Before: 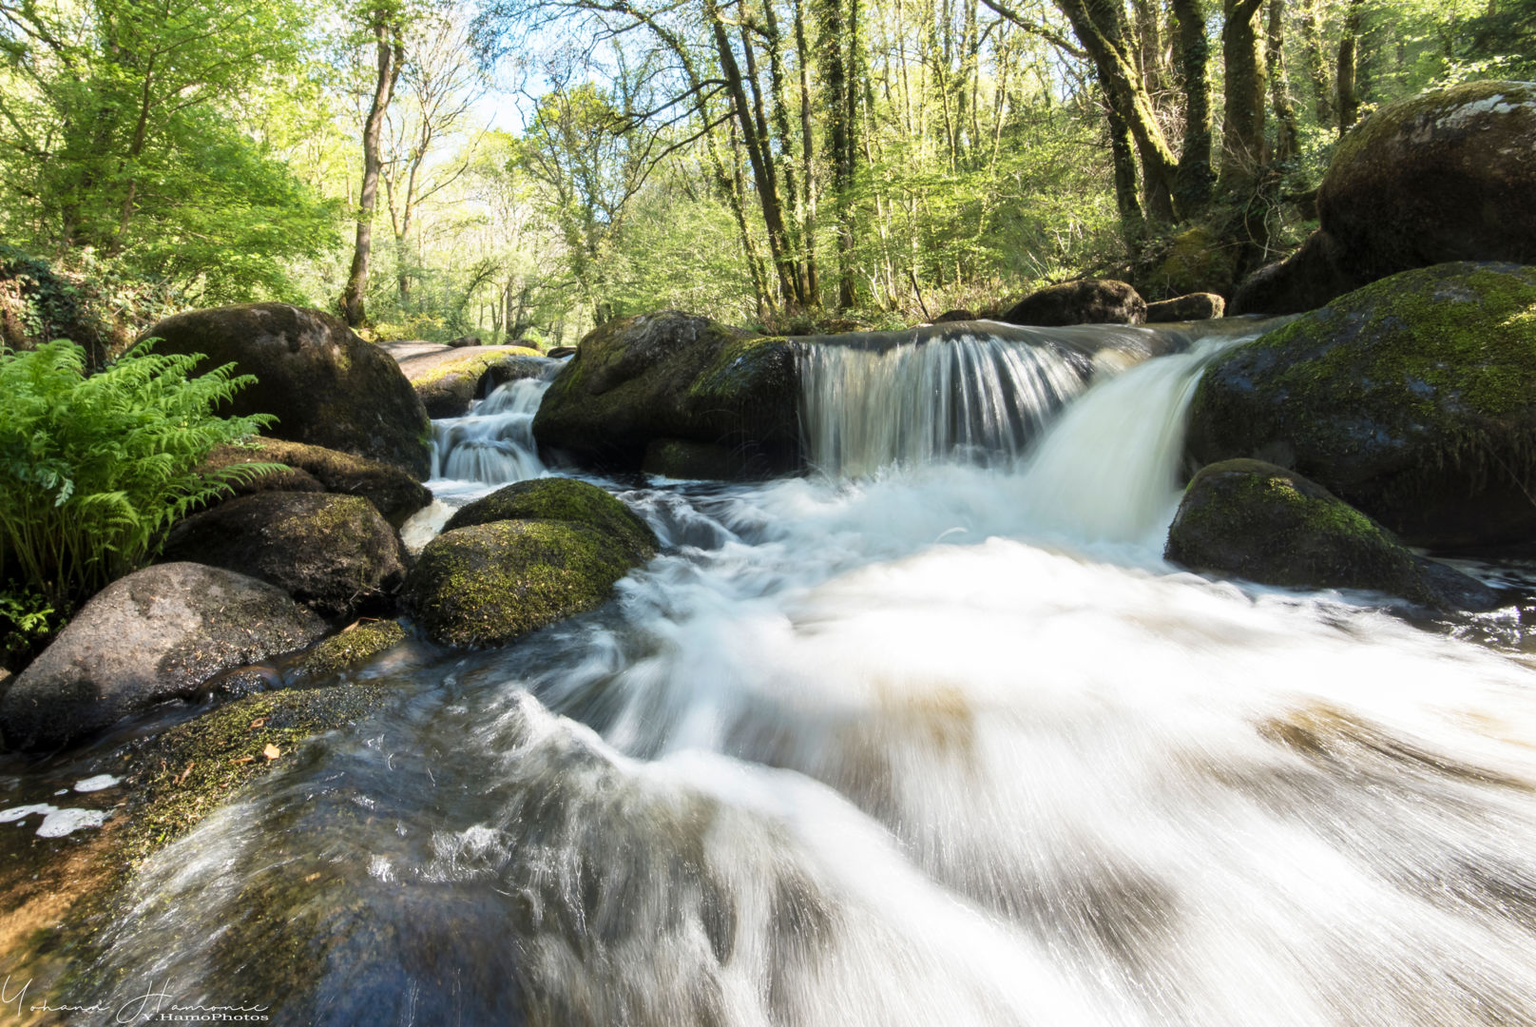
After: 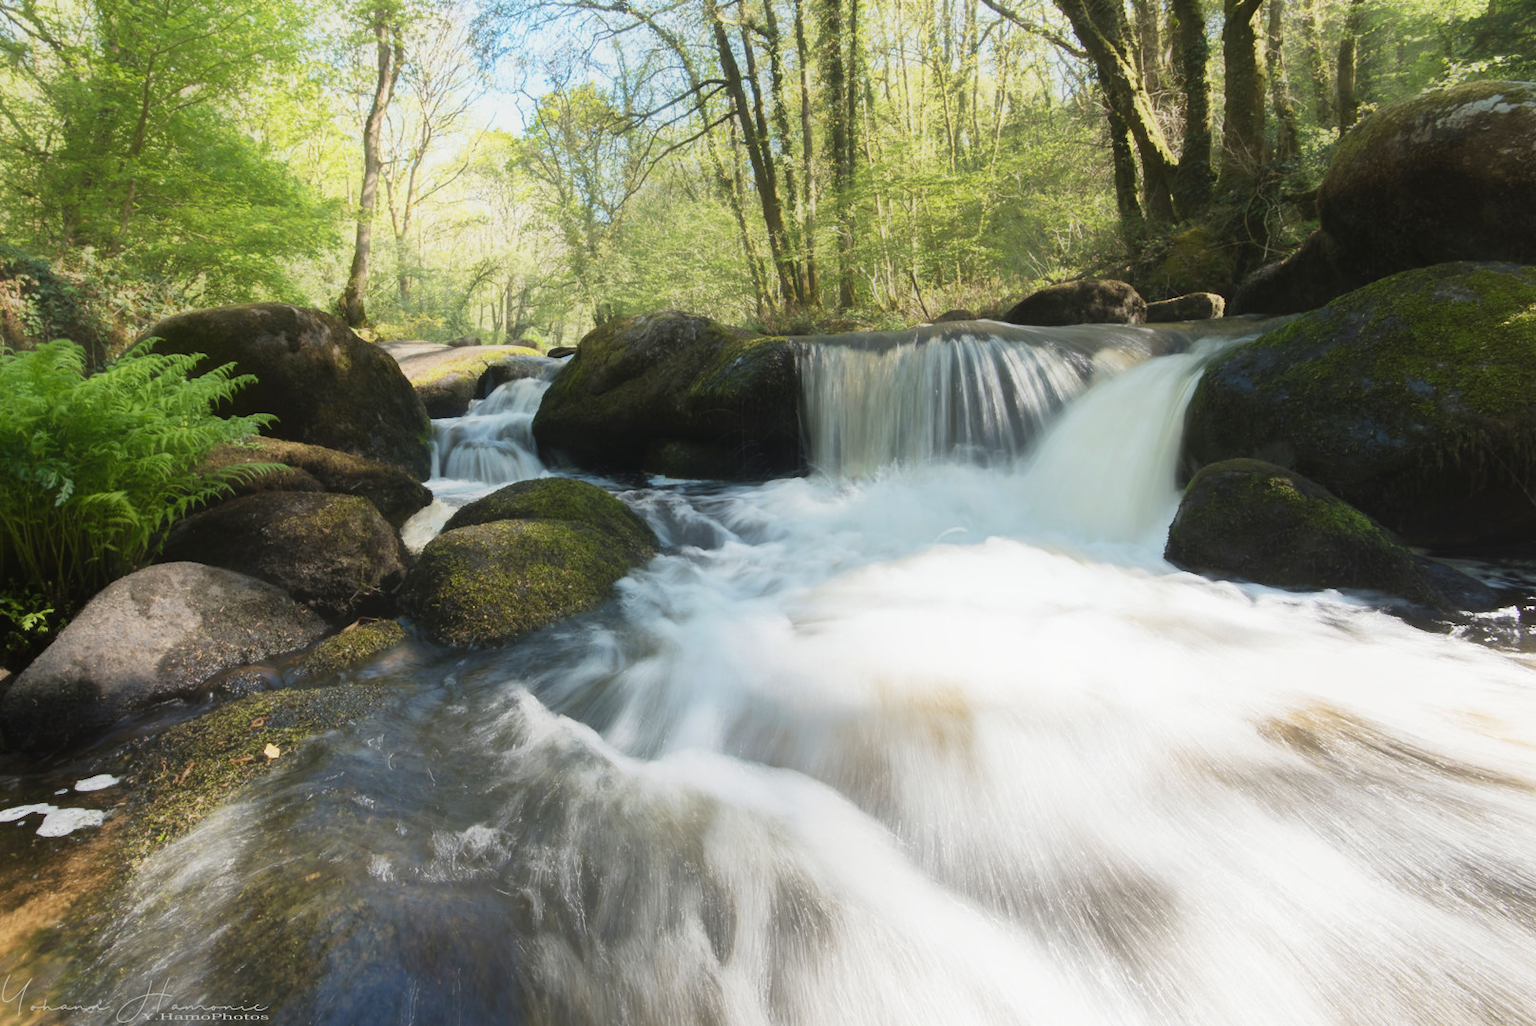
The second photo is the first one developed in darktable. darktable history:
white balance: red 1, blue 1
contrast equalizer: octaves 7, y [[0.6 ×6], [0.55 ×6], [0 ×6], [0 ×6], [0 ×6]], mix -1
